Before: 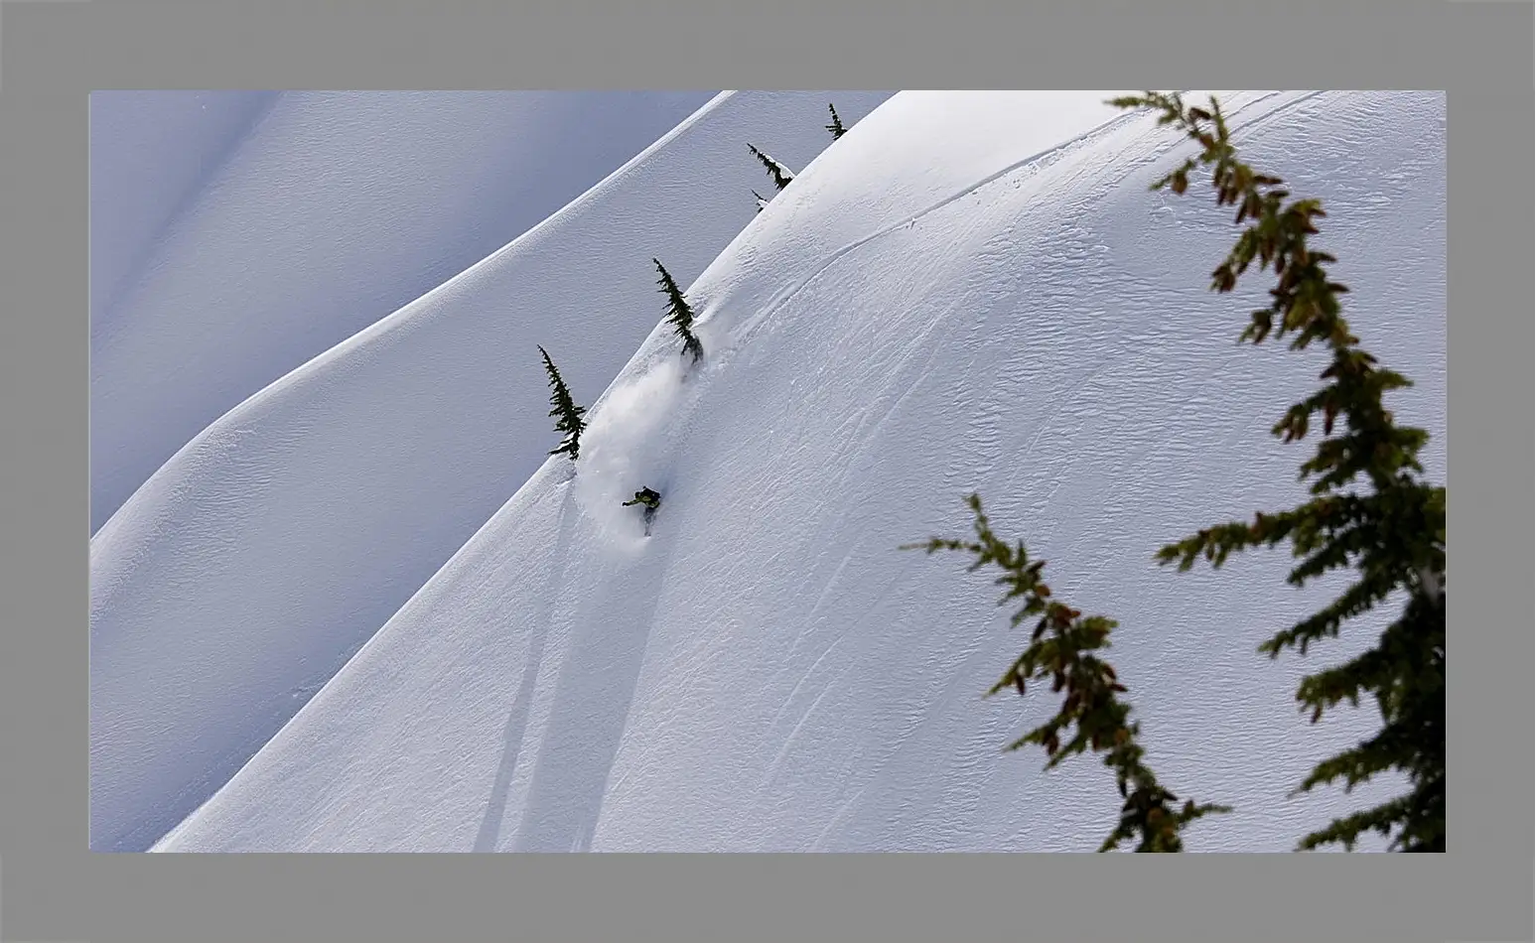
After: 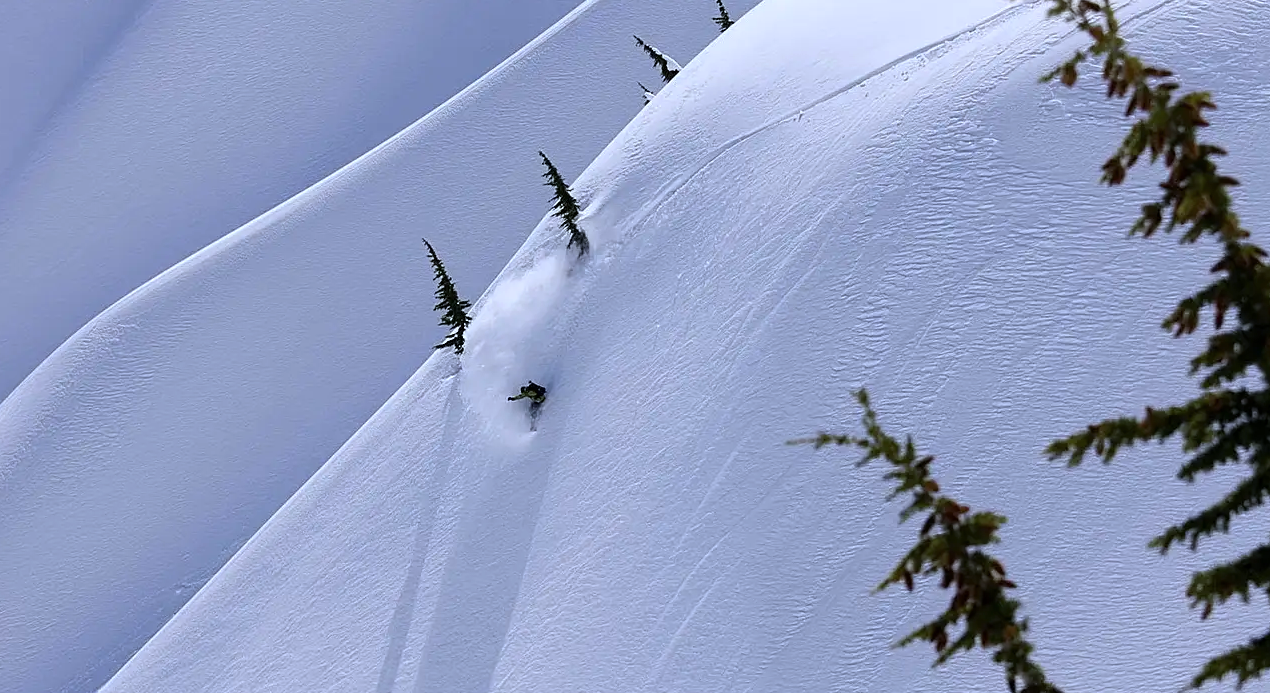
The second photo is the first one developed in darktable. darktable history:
crop: left 7.74%, top 11.561%, right 10.128%, bottom 15.39%
color calibration: illuminant as shot in camera, x 0.37, y 0.382, temperature 4320.08 K
